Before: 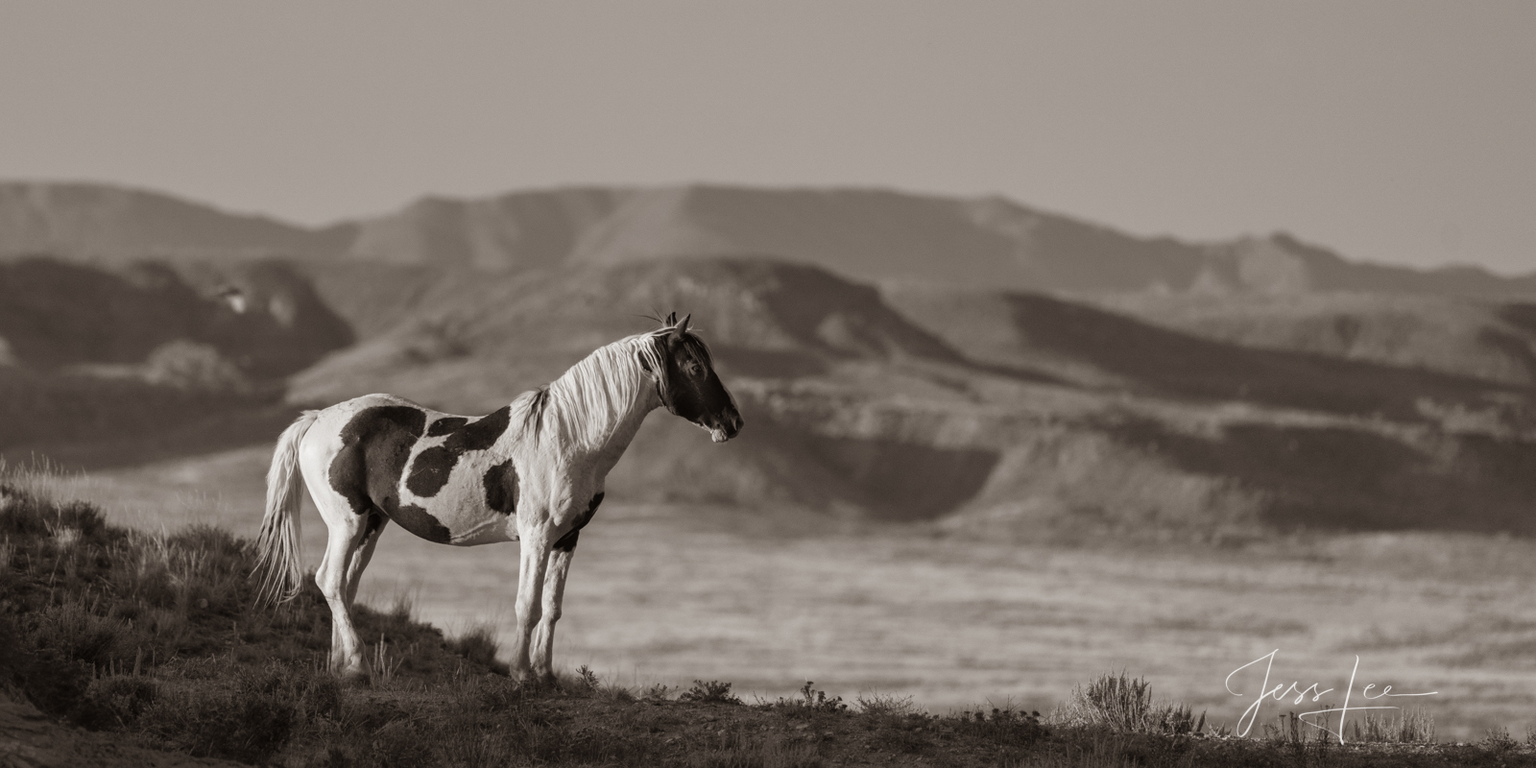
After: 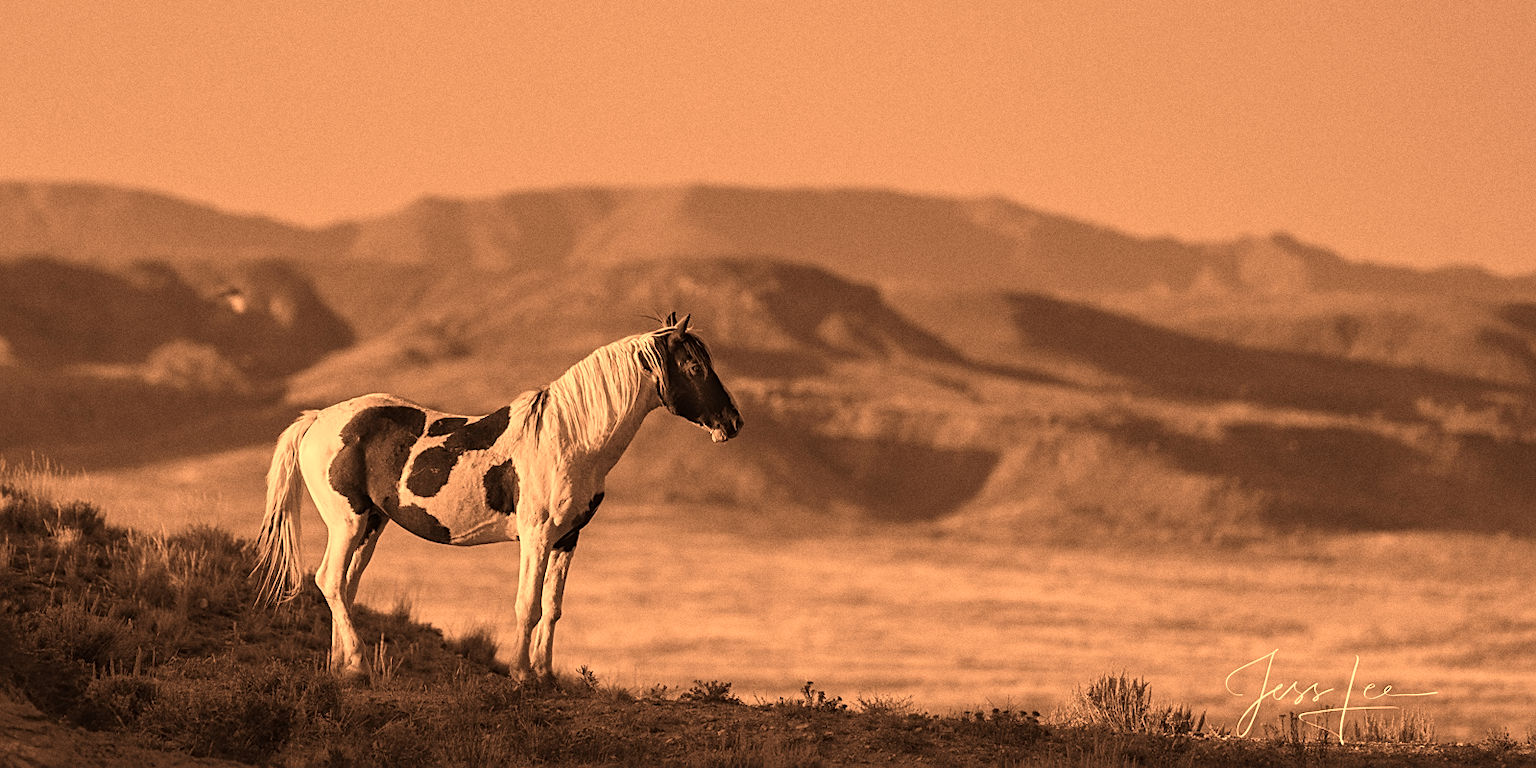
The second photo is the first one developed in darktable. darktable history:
grain: coarseness 0.47 ISO
white balance: red 1.467, blue 0.684
sharpen: on, module defaults
